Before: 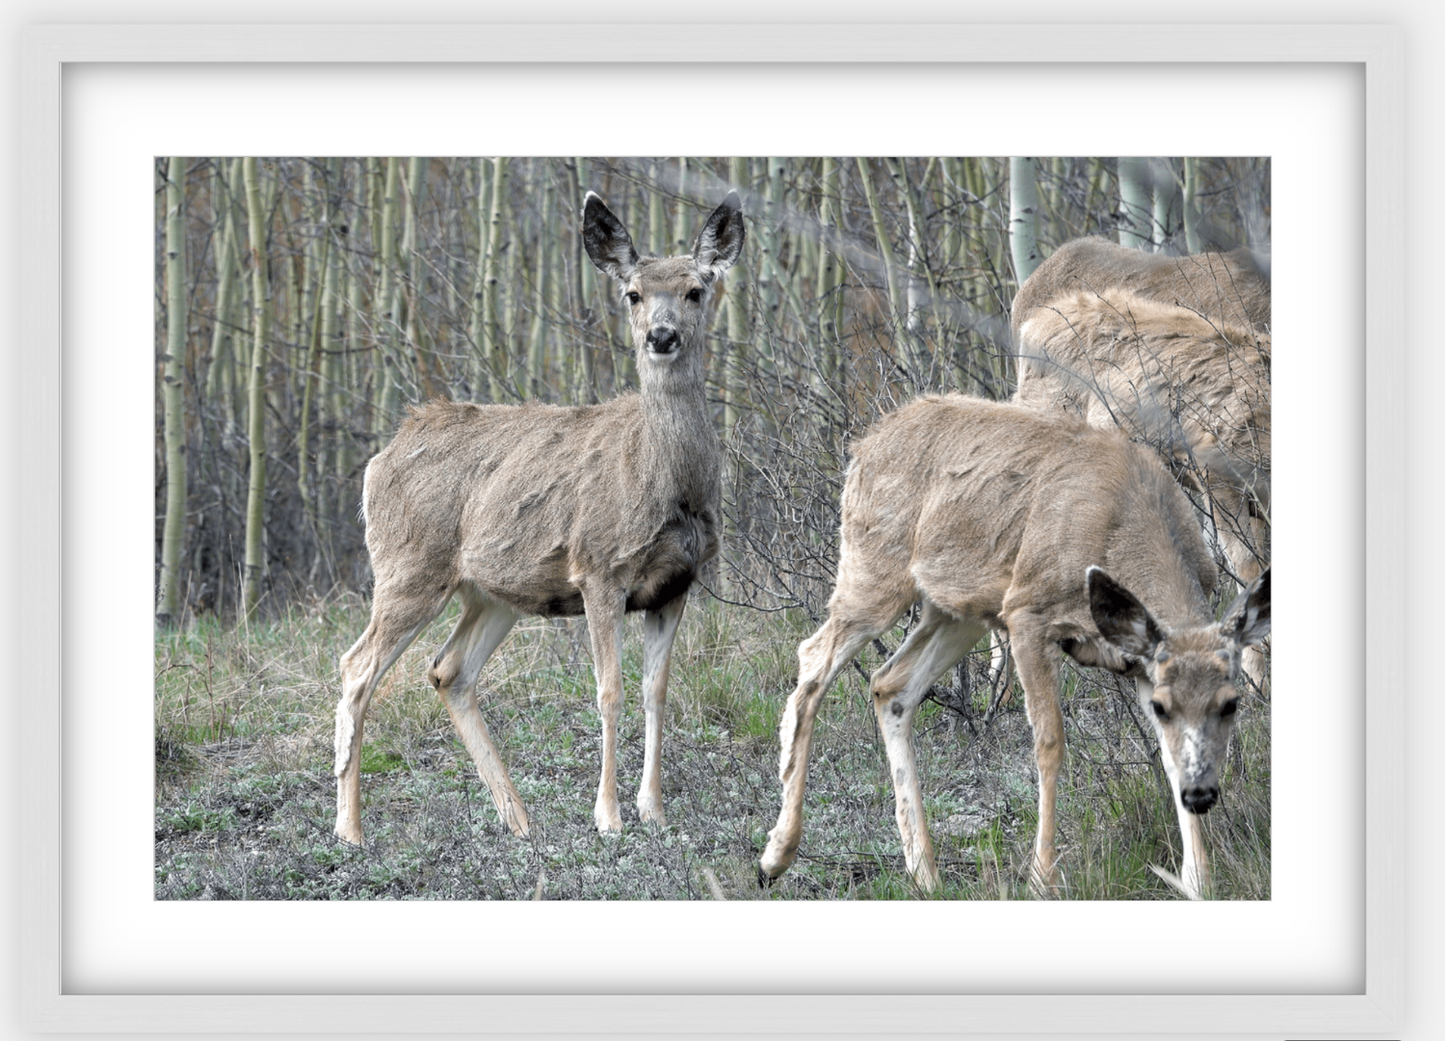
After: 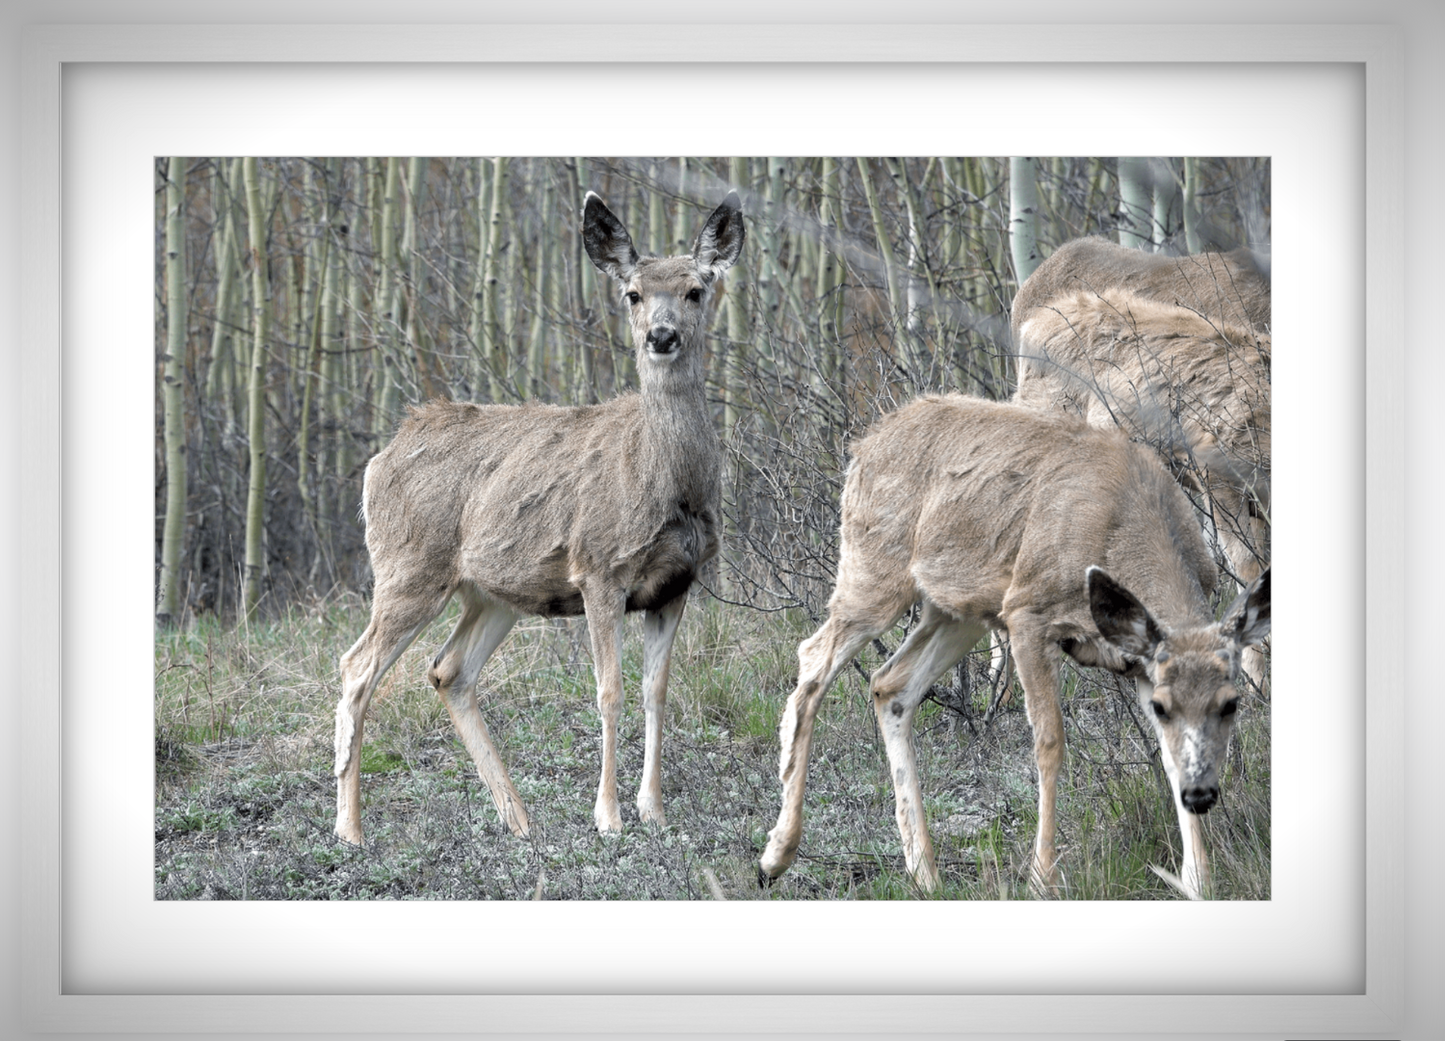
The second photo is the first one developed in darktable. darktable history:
contrast brightness saturation: saturation -0.094
vignetting: fall-off start 100.12%, brightness -0.575, width/height ratio 1.324
